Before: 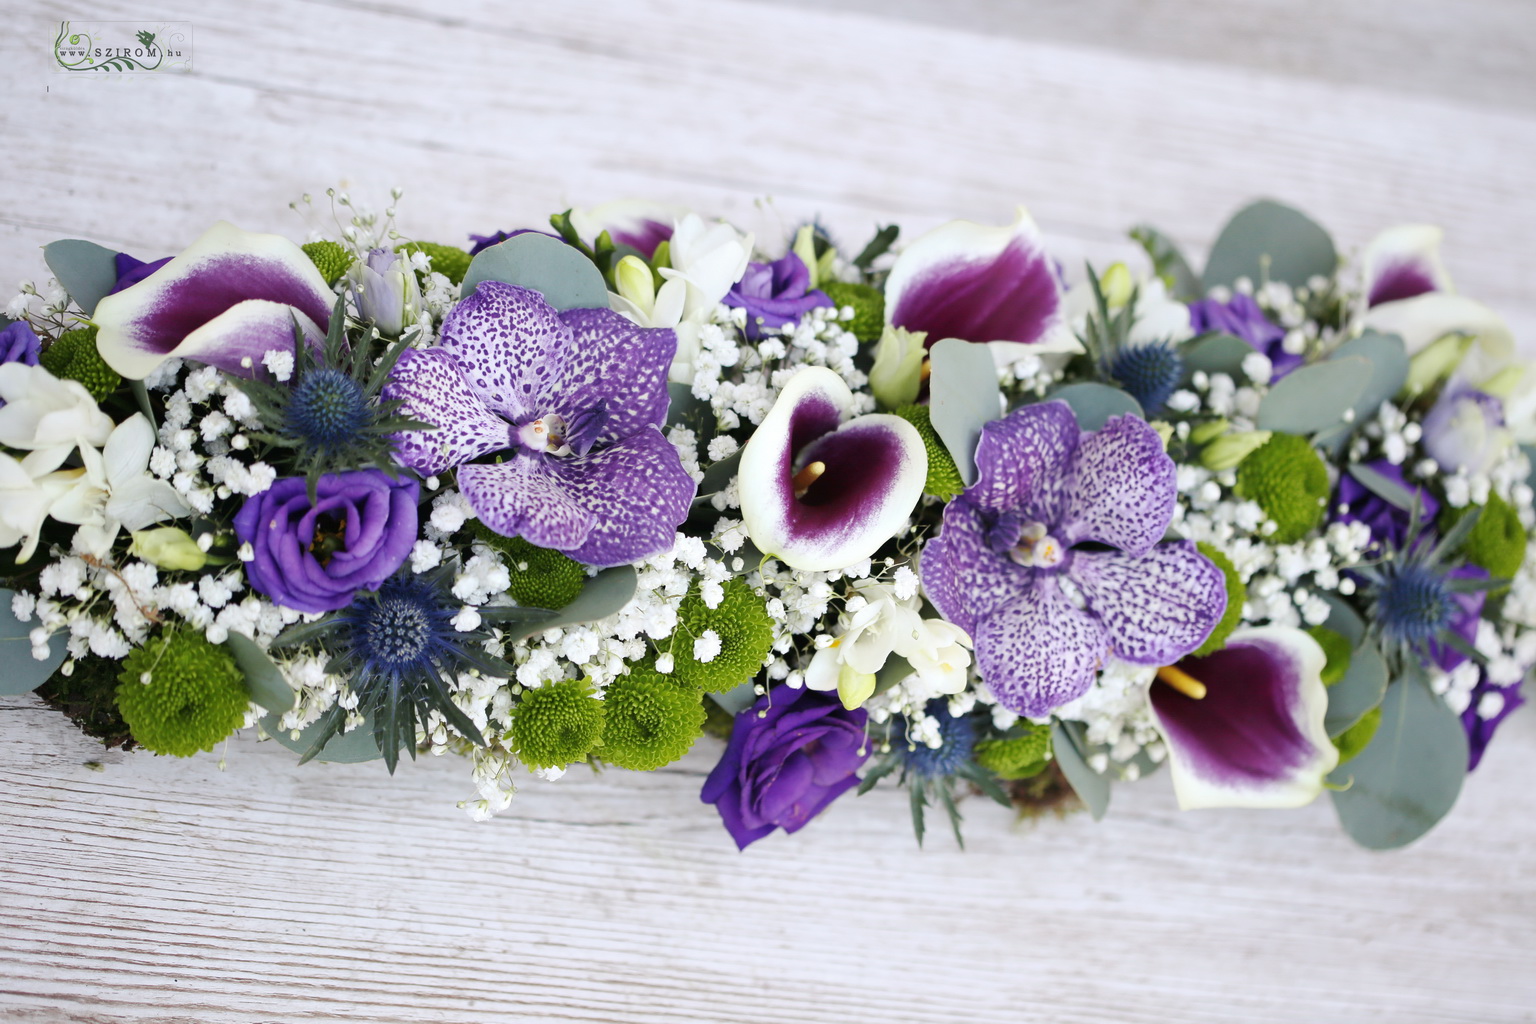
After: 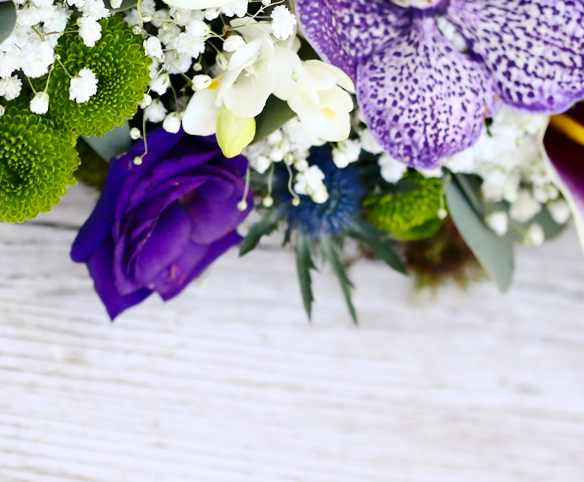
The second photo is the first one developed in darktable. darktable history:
crop: left 35.976%, top 45.819%, right 18.162%, bottom 5.807%
rotate and perspective: rotation 0.72°, lens shift (vertical) -0.352, lens shift (horizontal) -0.051, crop left 0.152, crop right 0.859, crop top 0.019, crop bottom 0.964
contrast brightness saturation: contrast 0.19, brightness -0.11, saturation 0.21
